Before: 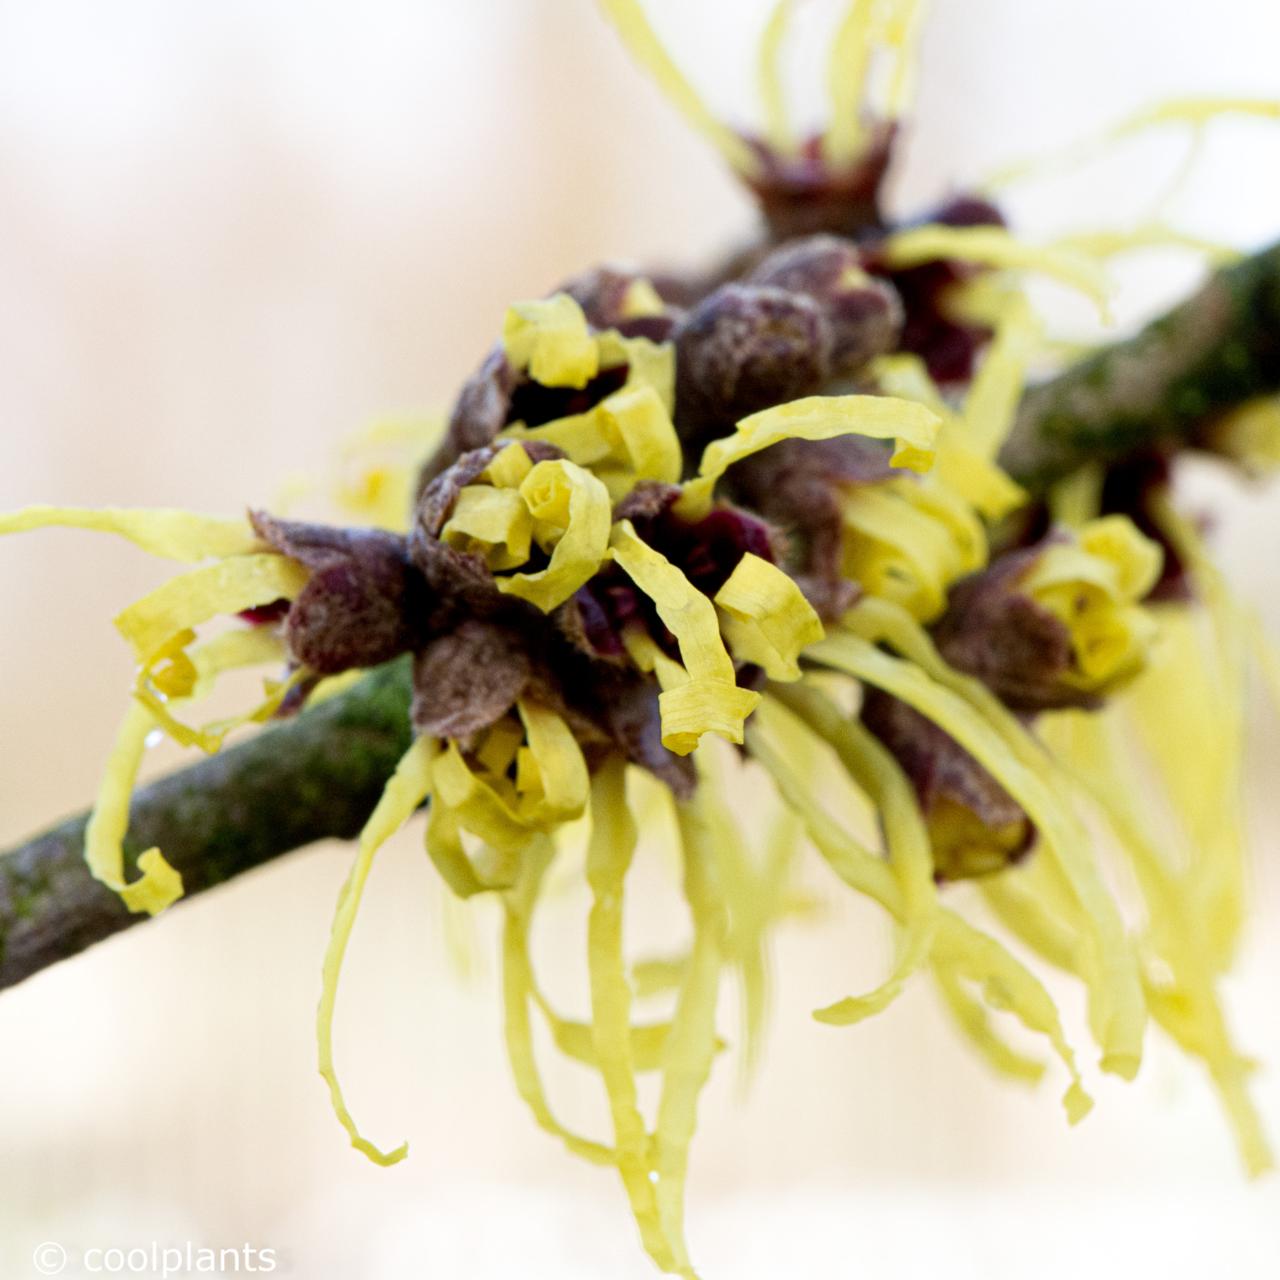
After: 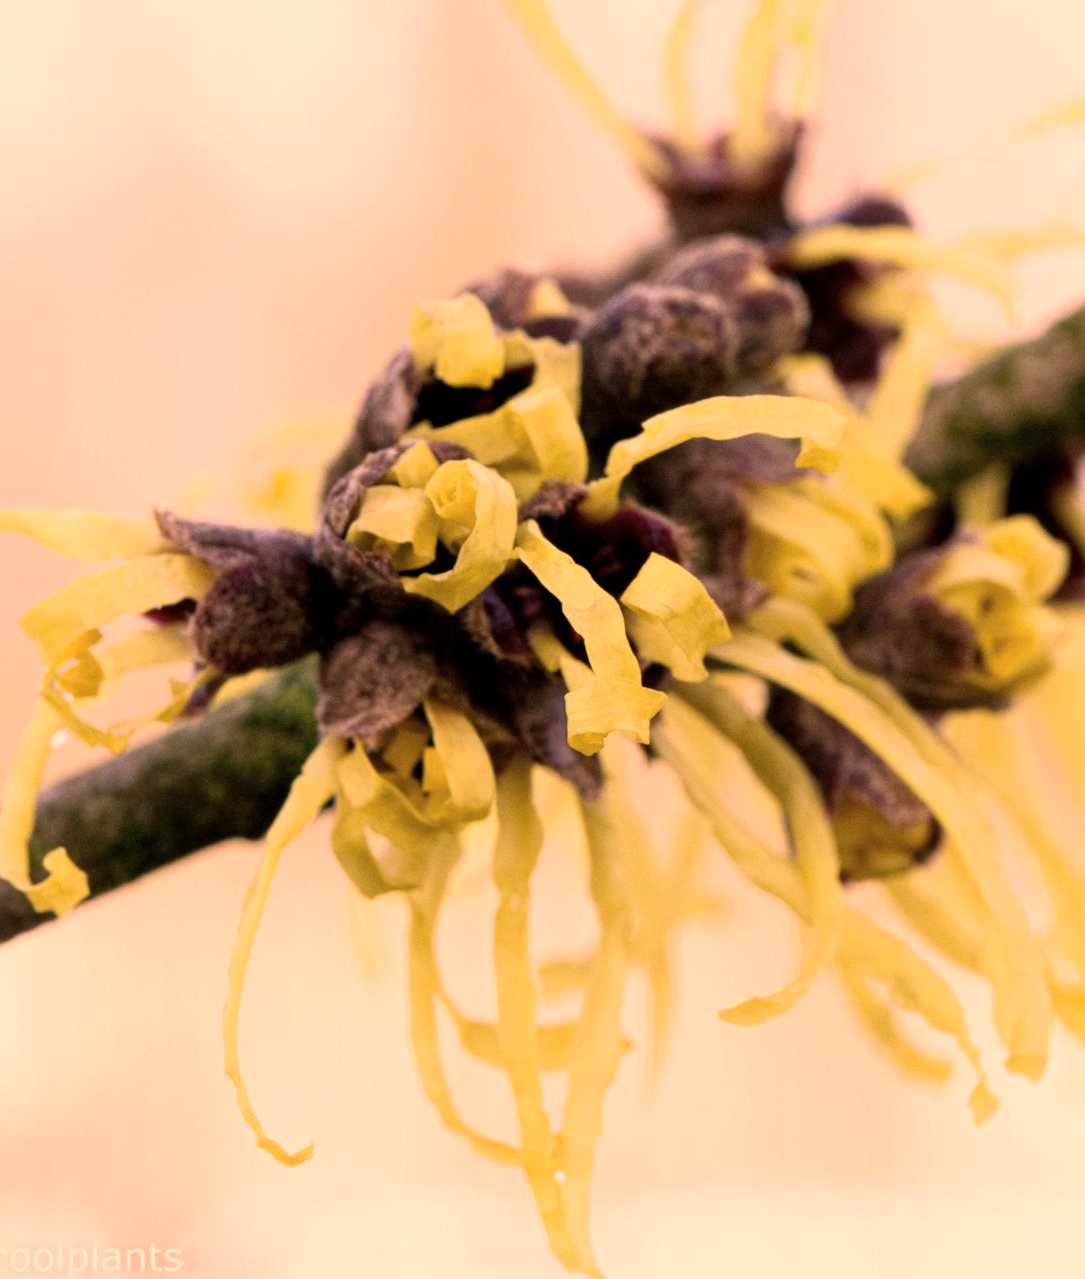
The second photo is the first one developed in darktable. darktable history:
crop: left 7.411%, right 7.803%
color correction: highlights a* 39.58, highlights b* 39.78, saturation 0.69
